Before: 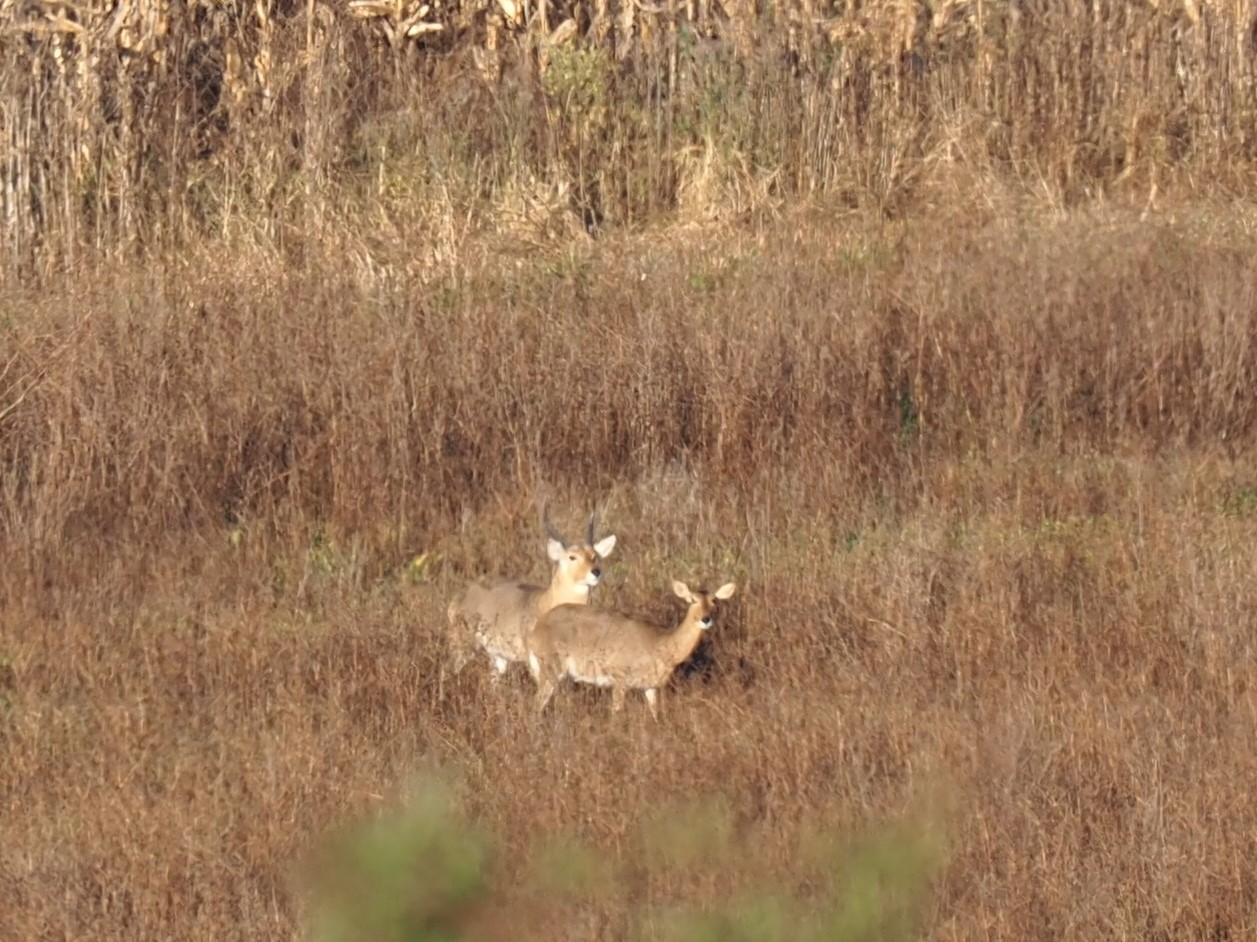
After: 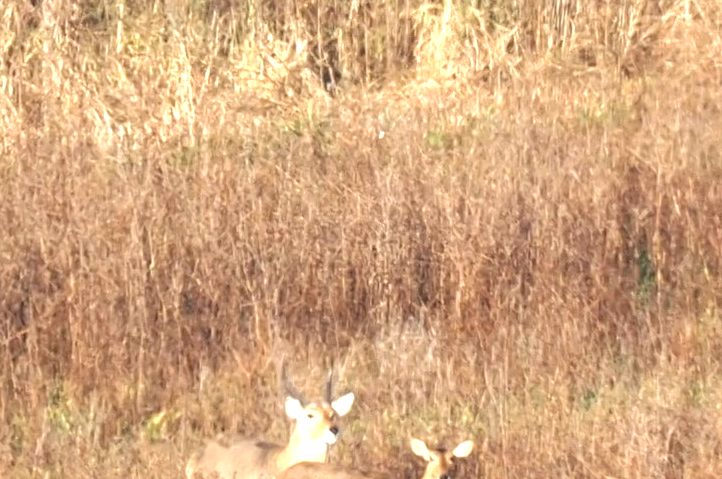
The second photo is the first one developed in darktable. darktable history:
crop: left 20.898%, top 15.085%, right 21.623%, bottom 34.06%
exposure: black level correction 0, exposure 1.029 EV, compensate highlight preservation false
